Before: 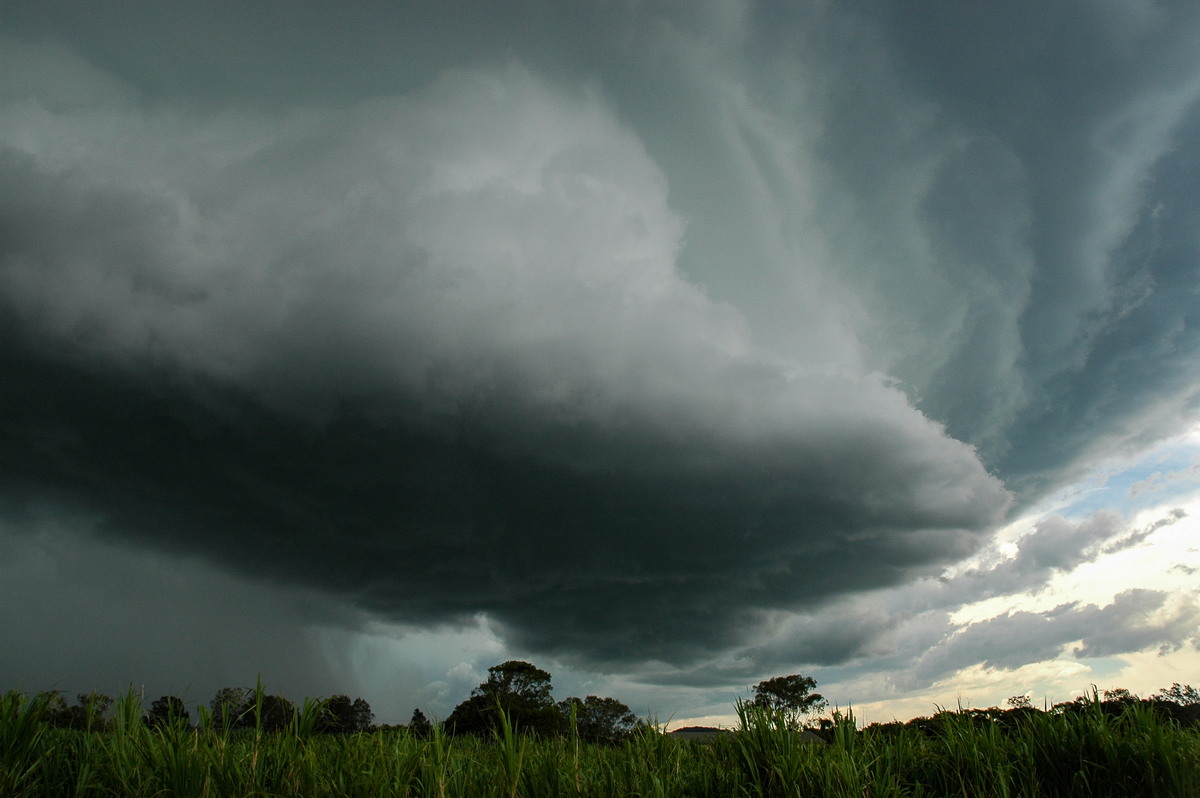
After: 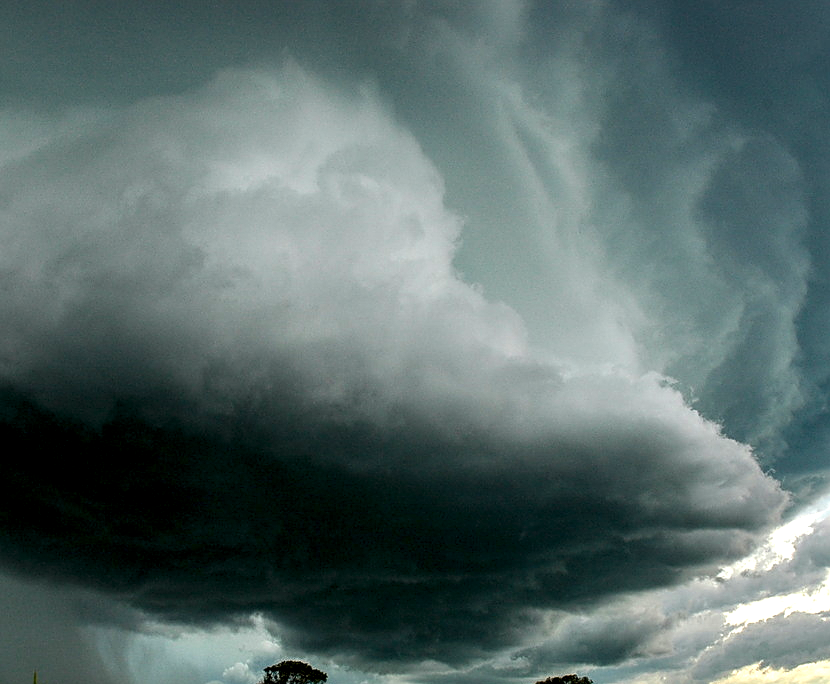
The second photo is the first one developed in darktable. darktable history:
local contrast: highlights 19%, detail 185%
sharpen: on, module defaults
crop: left 18.686%, right 12.147%, bottom 14.161%
color balance rgb: perceptual saturation grading › global saturation 30.214%, global vibrance 20%
